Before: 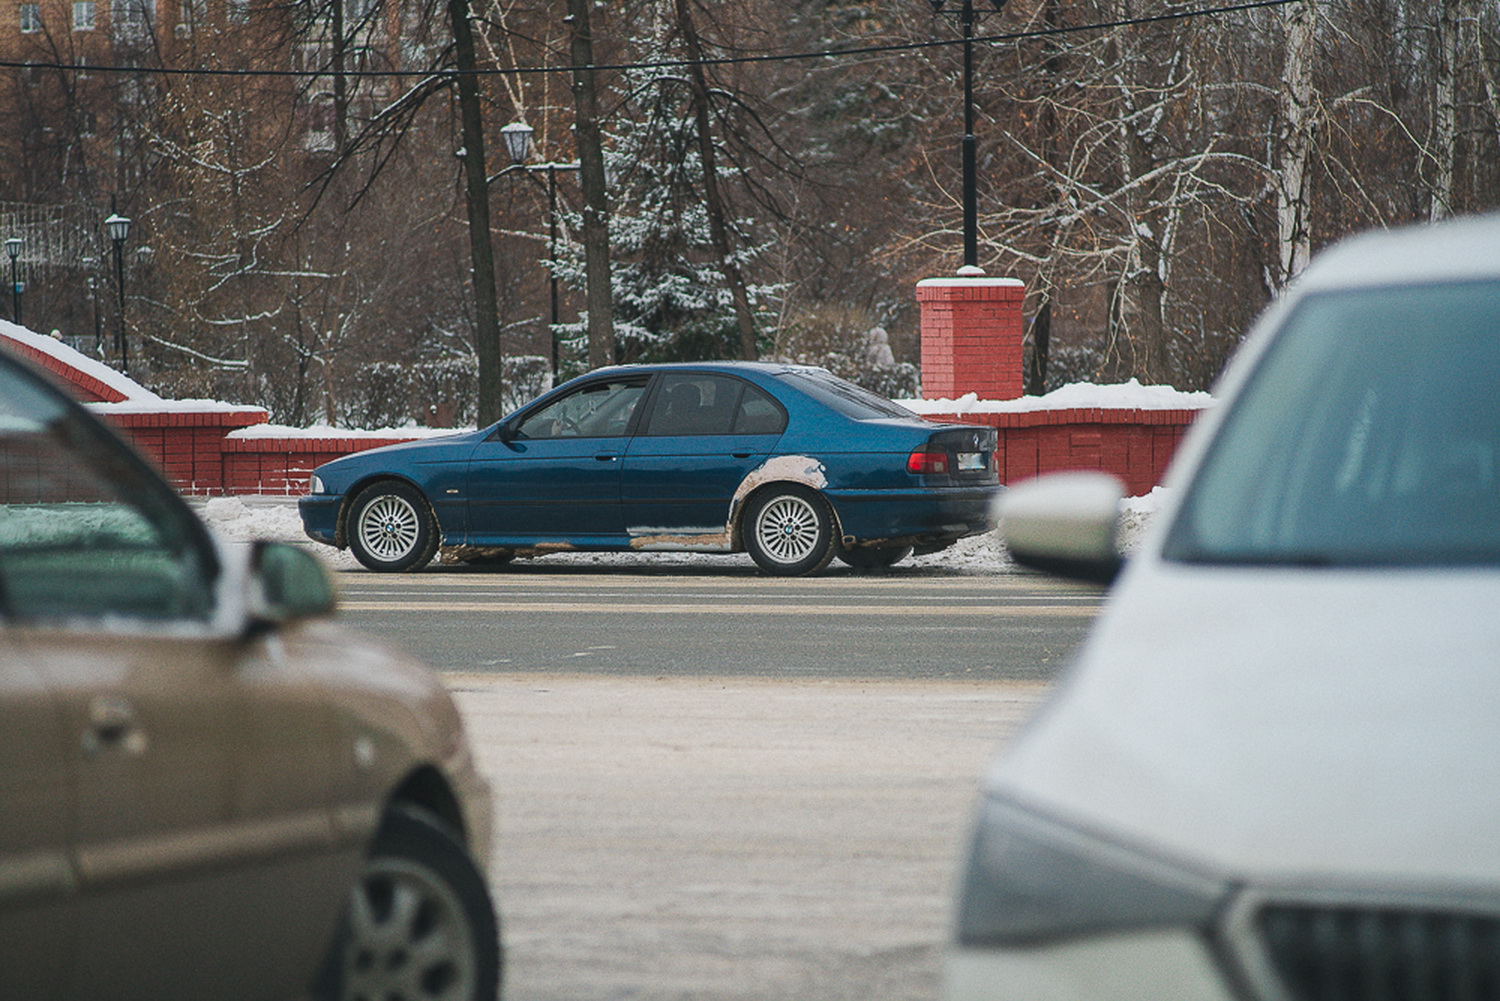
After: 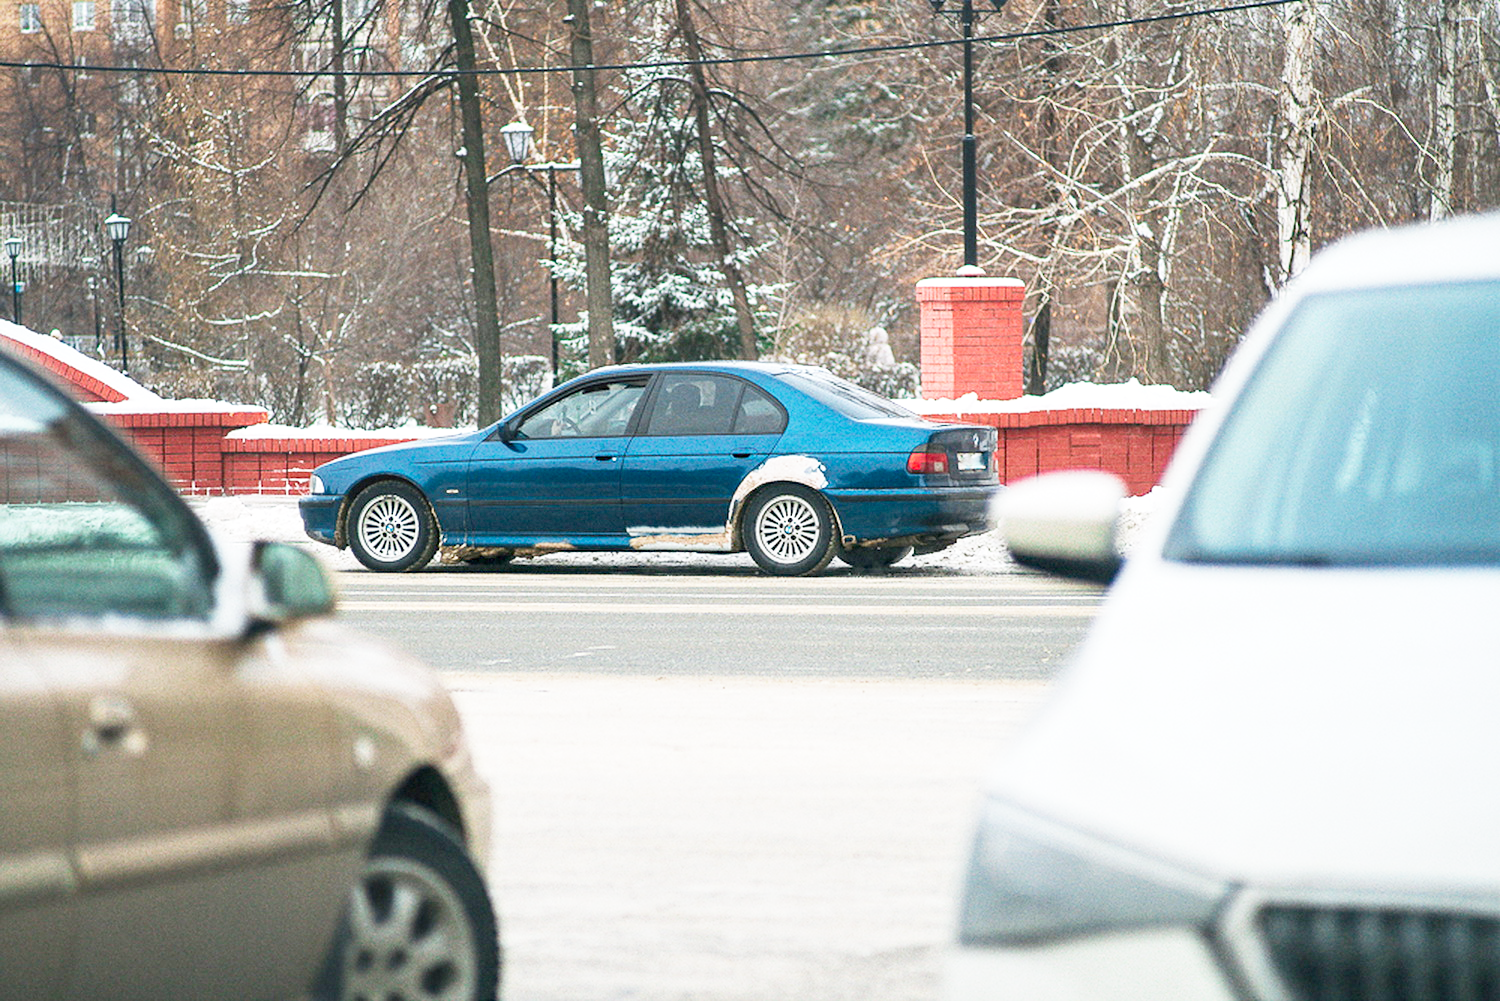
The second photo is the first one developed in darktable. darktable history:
base curve: curves: ch0 [(0, 0) (0.012, 0.01) (0.073, 0.168) (0.31, 0.711) (0.645, 0.957) (1, 1)], fusion 1, preserve colors none
